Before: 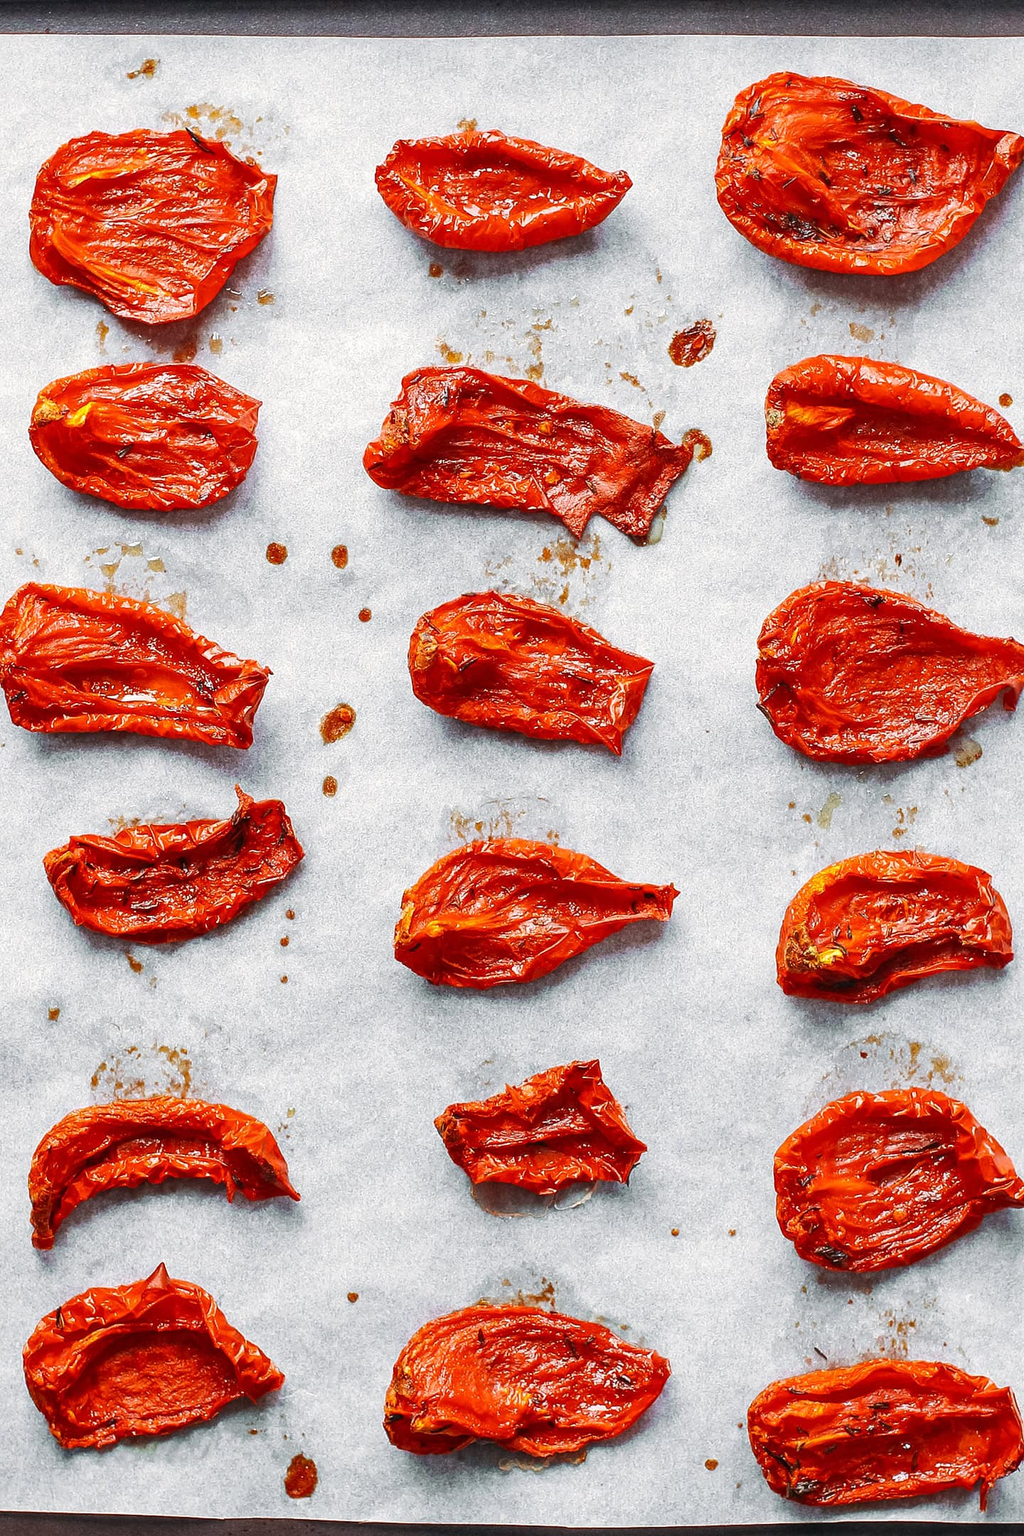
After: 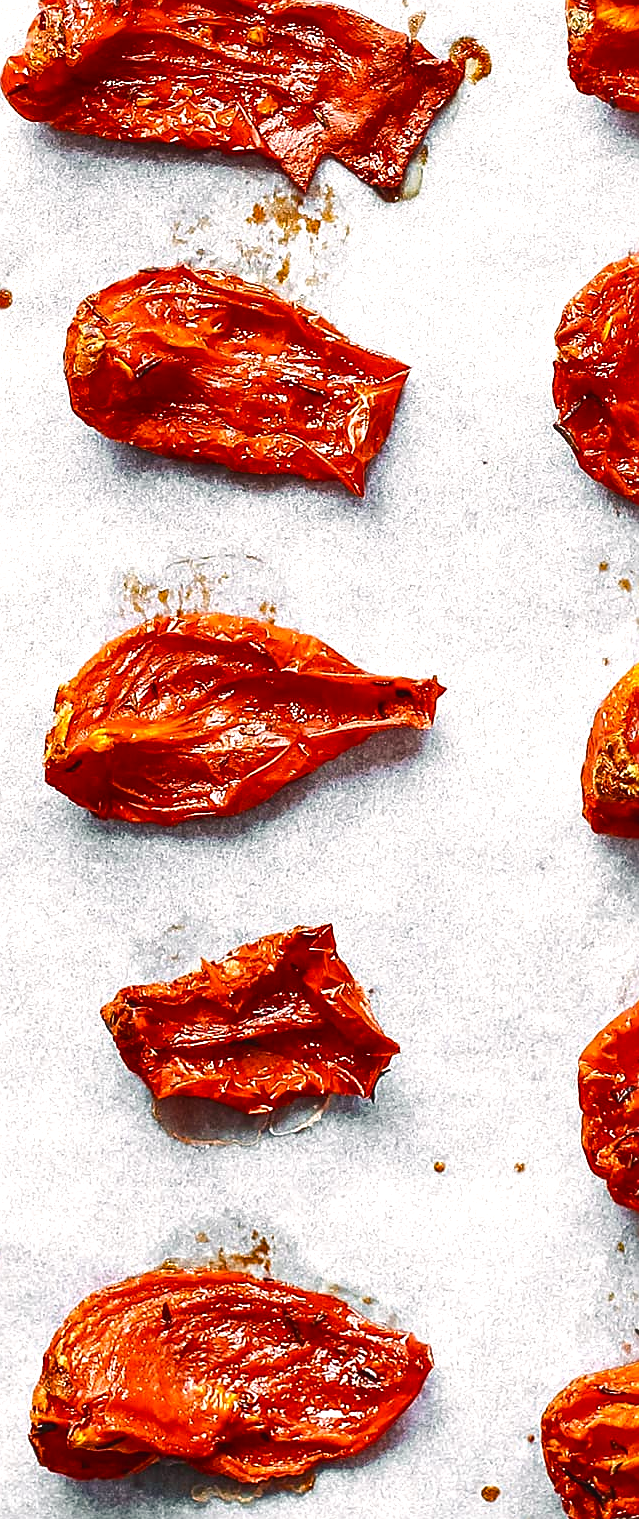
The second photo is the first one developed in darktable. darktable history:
sharpen: on, module defaults
color balance rgb: shadows lift › chroma 1%, shadows lift › hue 217.2°, power › hue 310.8°, highlights gain › chroma 1%, highlights gain › hue 54°, global offset › luminance 0.5%, global offset › hue 171.6°, perceptual saturation grading › global saturation 14.09%, perceptual saturation grading › highlights -25%, perceptual saturation grading › shadows 30%, perceptual brilliance grading › highlights 13.42%, perceptual brilliance grading › mid-tones 8.05%, perceptual brilliance grading › shadows -17.45%, global vibrance 25%
crop: left 35.432%, top 26.233%, right 20.145%, bottom 3.432%
